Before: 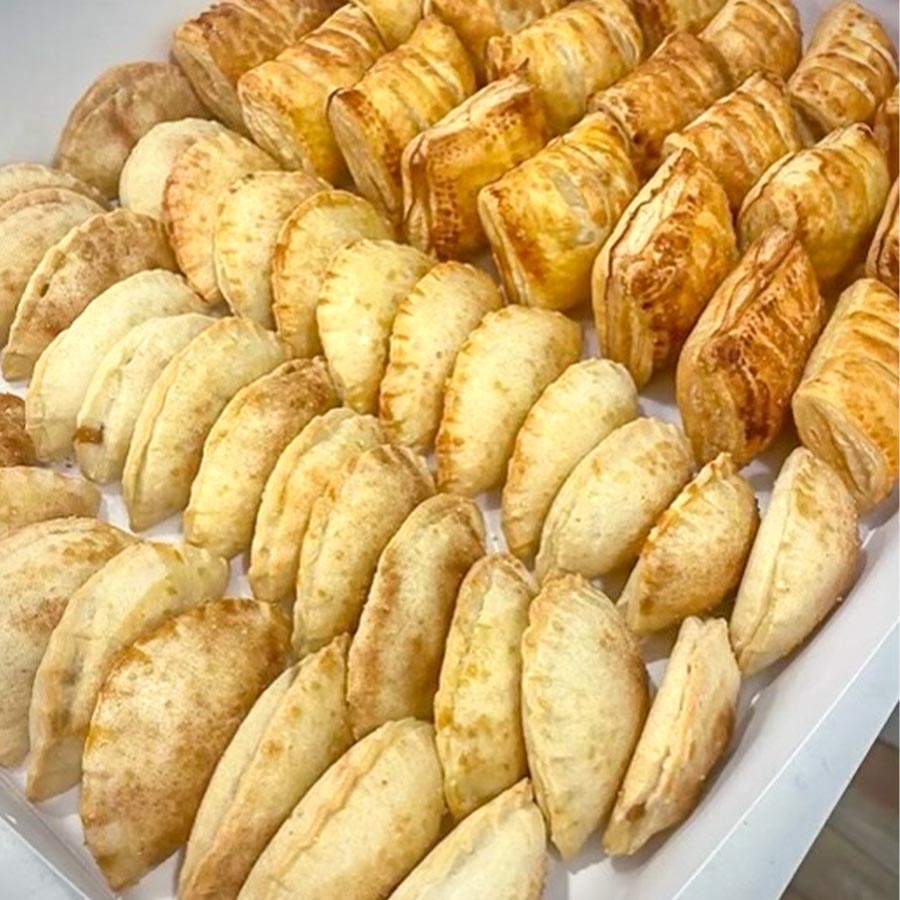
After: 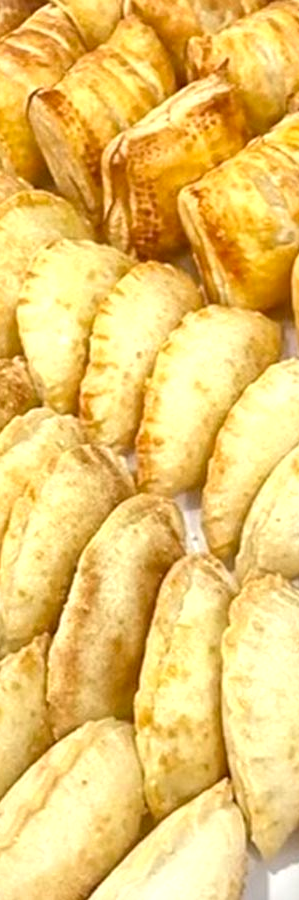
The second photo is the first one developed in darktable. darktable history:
tone equalizer: on, module defaults
exposure: black level correction 0.003, exposure 0.383 EV, compensate highlight preservation false
crop: left 33.36%, right 33.36%
